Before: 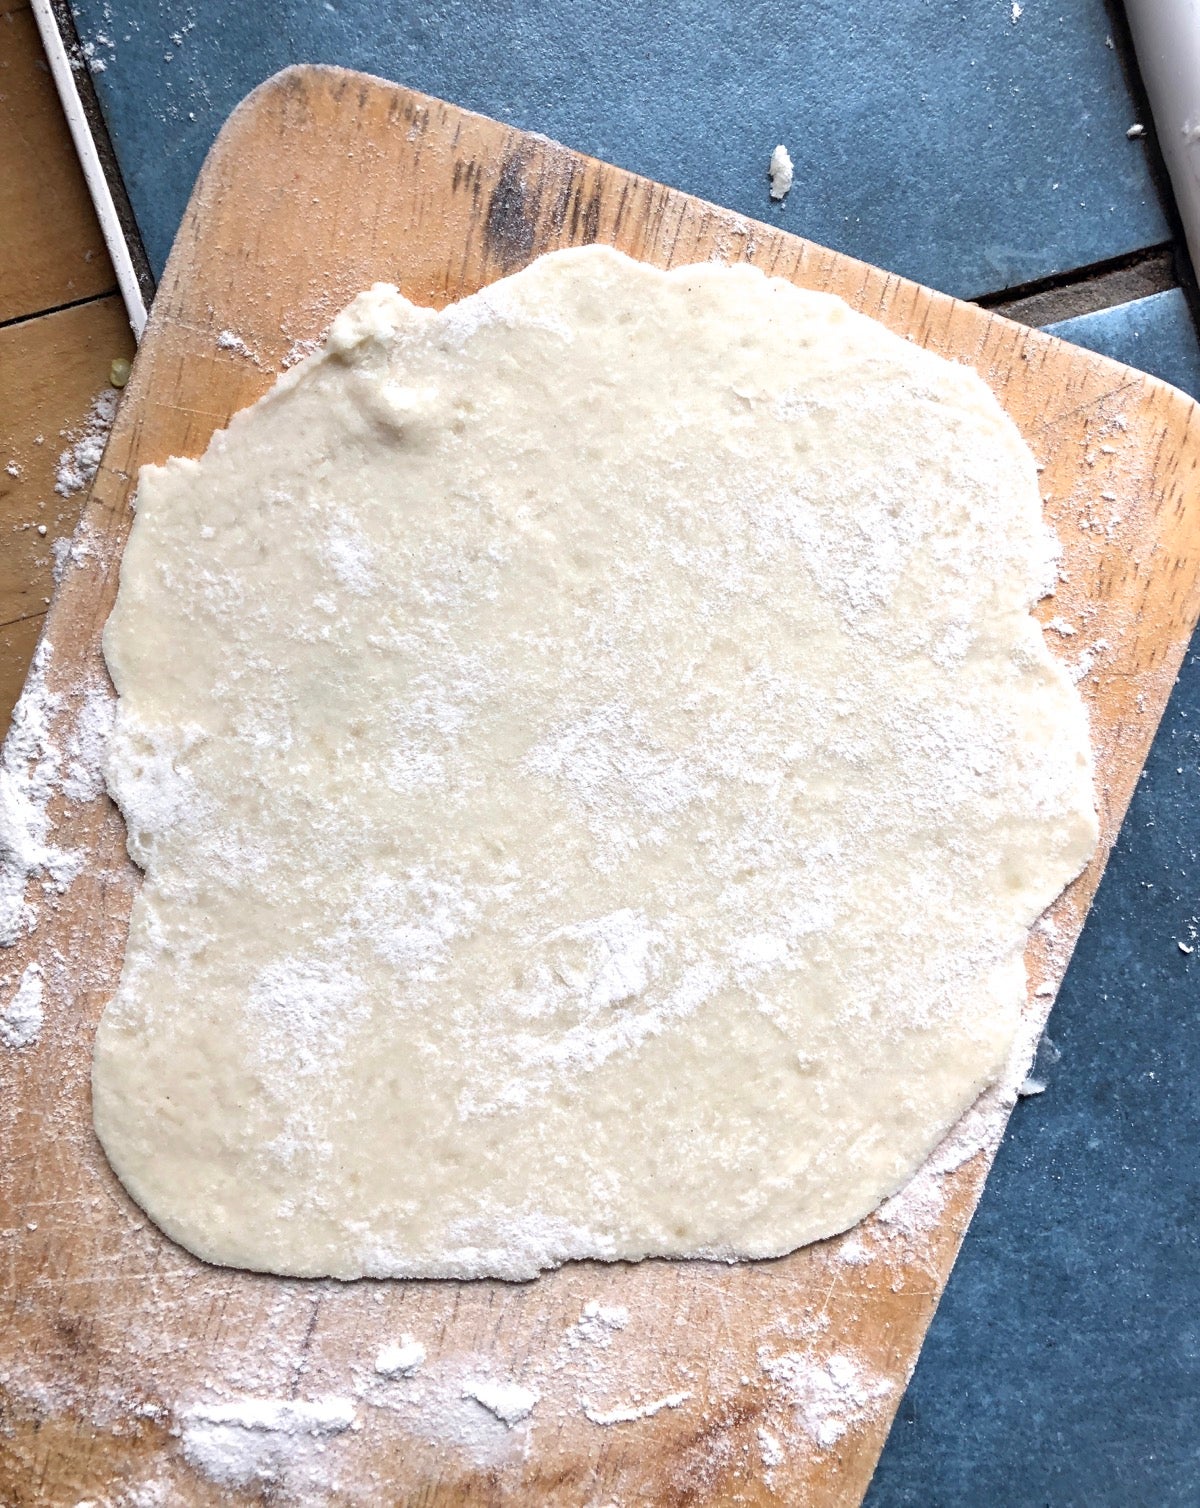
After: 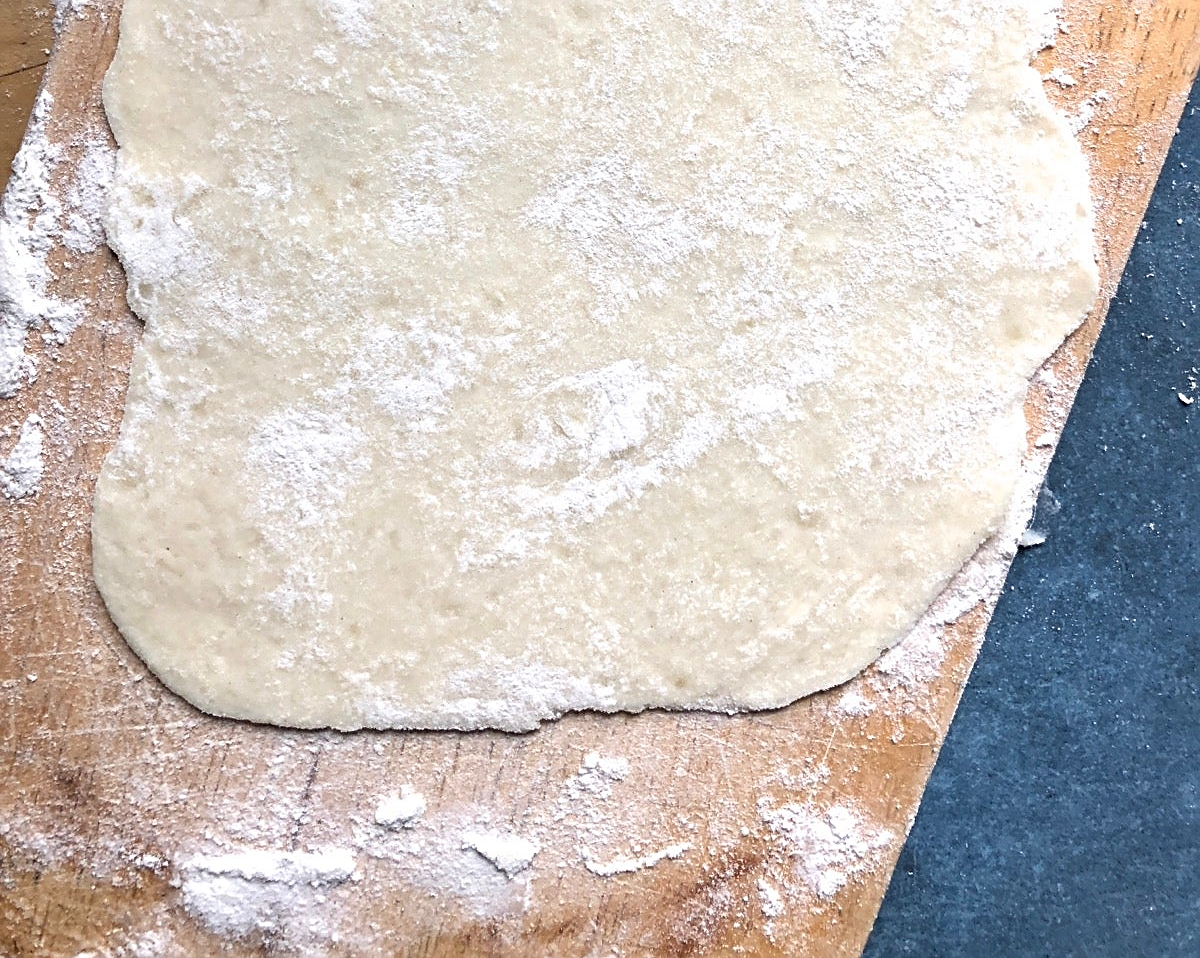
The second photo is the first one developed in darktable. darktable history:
crop and rotate: top 36.419%
sharpen: on, module defaults
